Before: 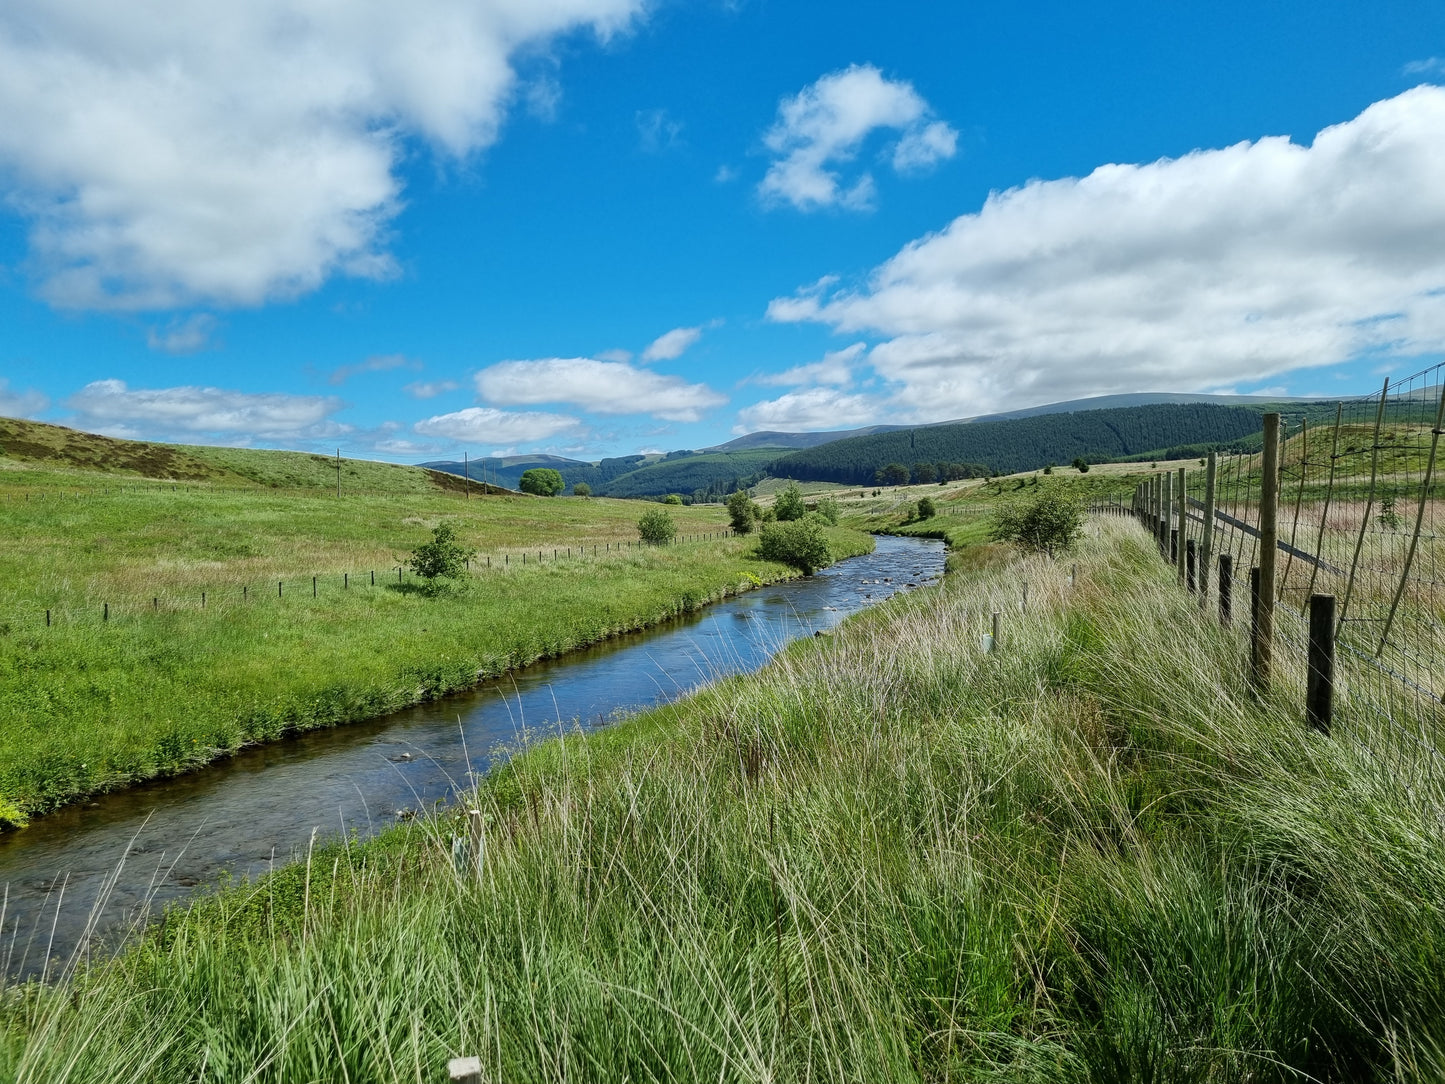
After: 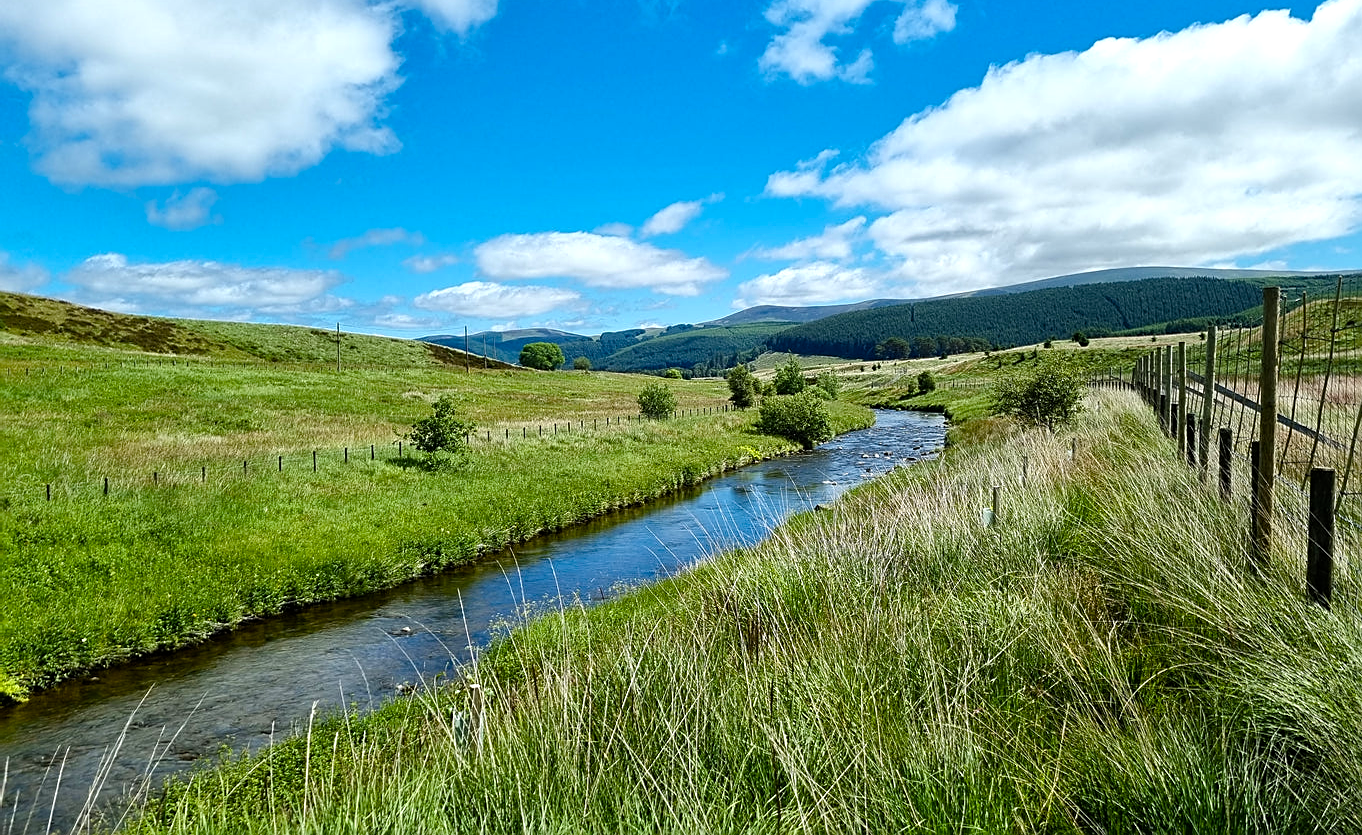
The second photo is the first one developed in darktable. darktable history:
white balance: emerald 1
crop and rotate: angle 0.03°, top 11.643%, right 5.651%, bottom 11.189%
color balance rgb: shadows lift › luminance -20%, power › hue 72.24°, highlights gain › luminance 15%, global offset › hue 171.6°, perceptual saturation grading › global saturation 14.09%, perceptual saturation grading › highlights -25%, perceptual saturation grading › shadows 25%, global vibrance 25%, contrast 10%
sharpen: on, module defaults
